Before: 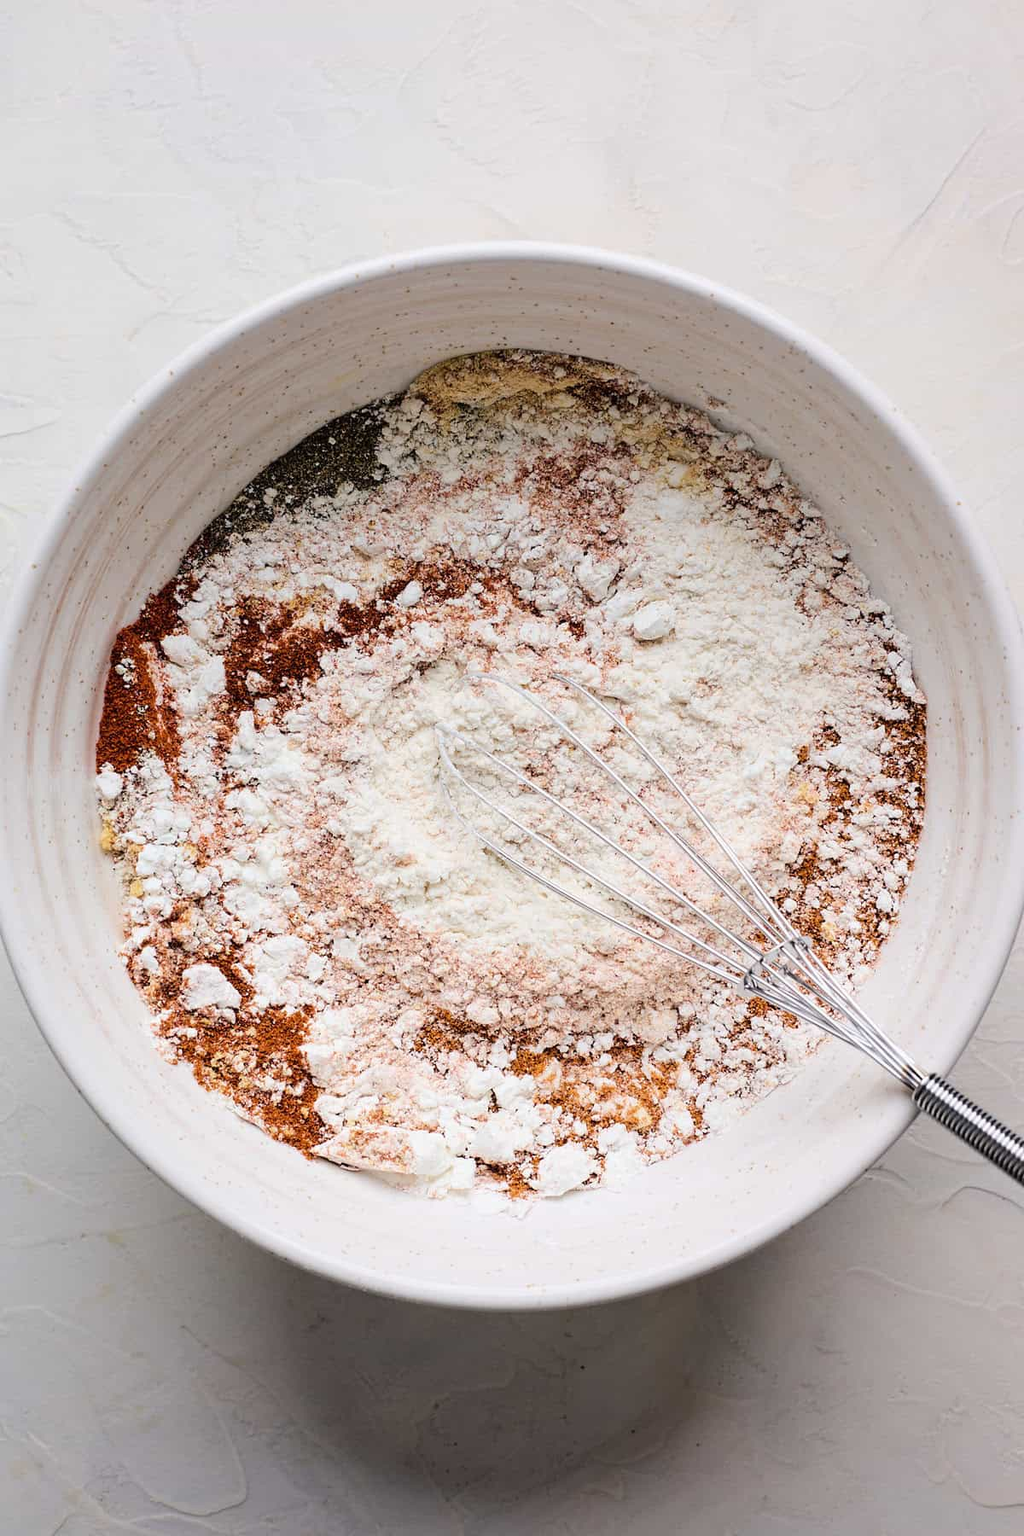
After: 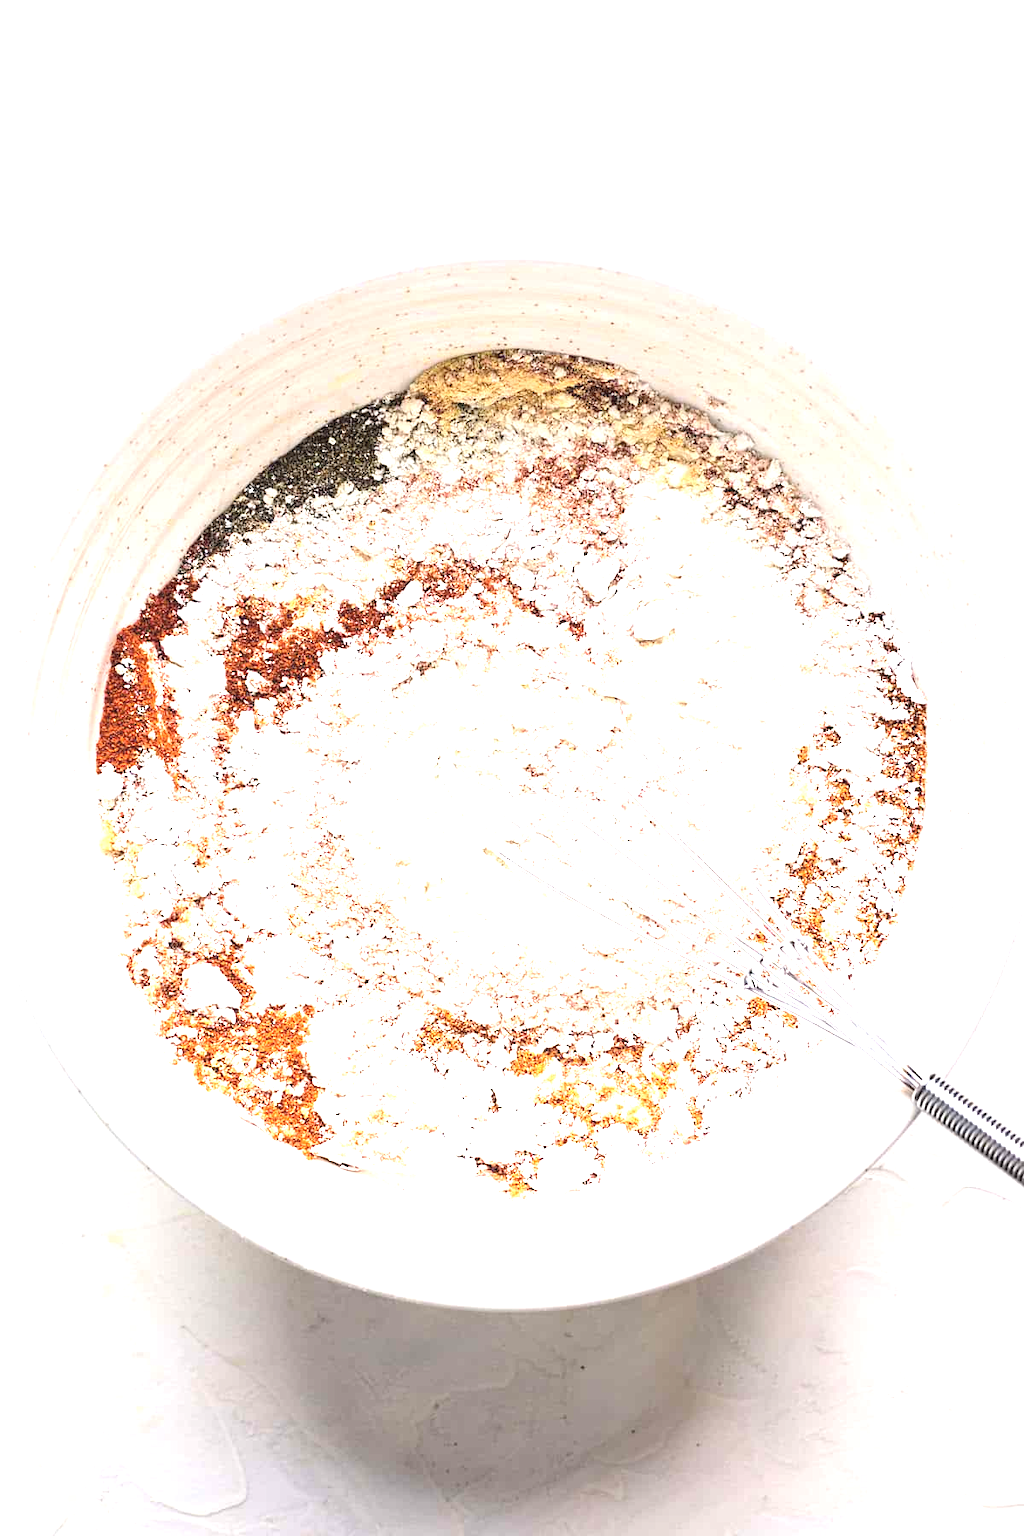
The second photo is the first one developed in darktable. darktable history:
exposure: black level correction 0, exposure 1.741 EV, compensate exposure bias true, compensate highlight preservation false
contrast brightness saturation: brightness 0.15
